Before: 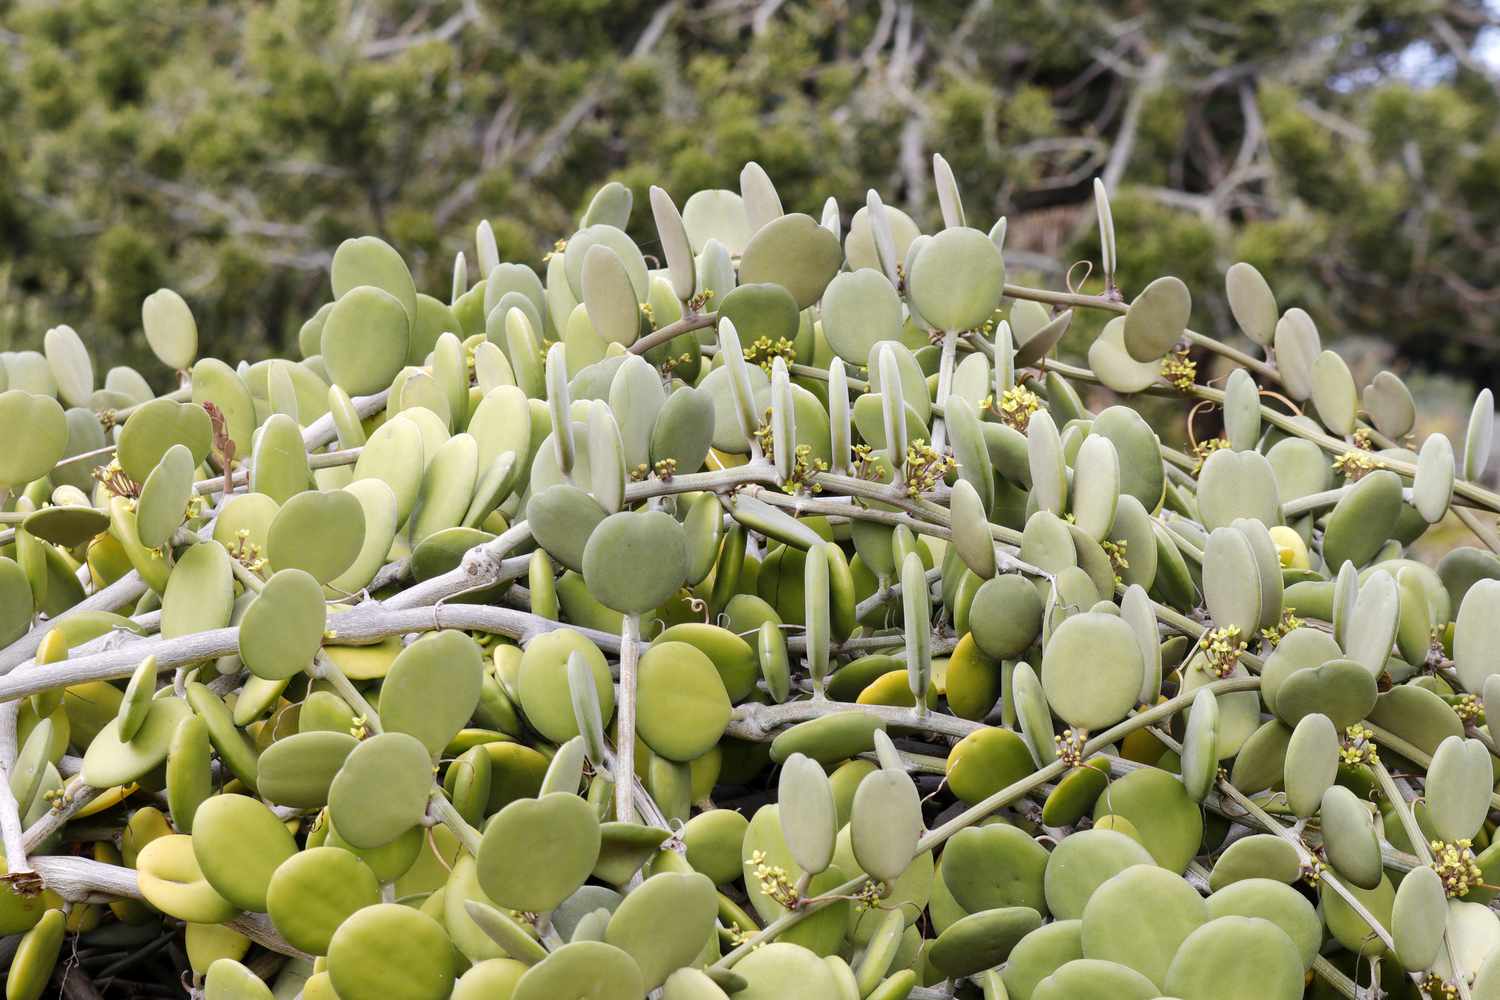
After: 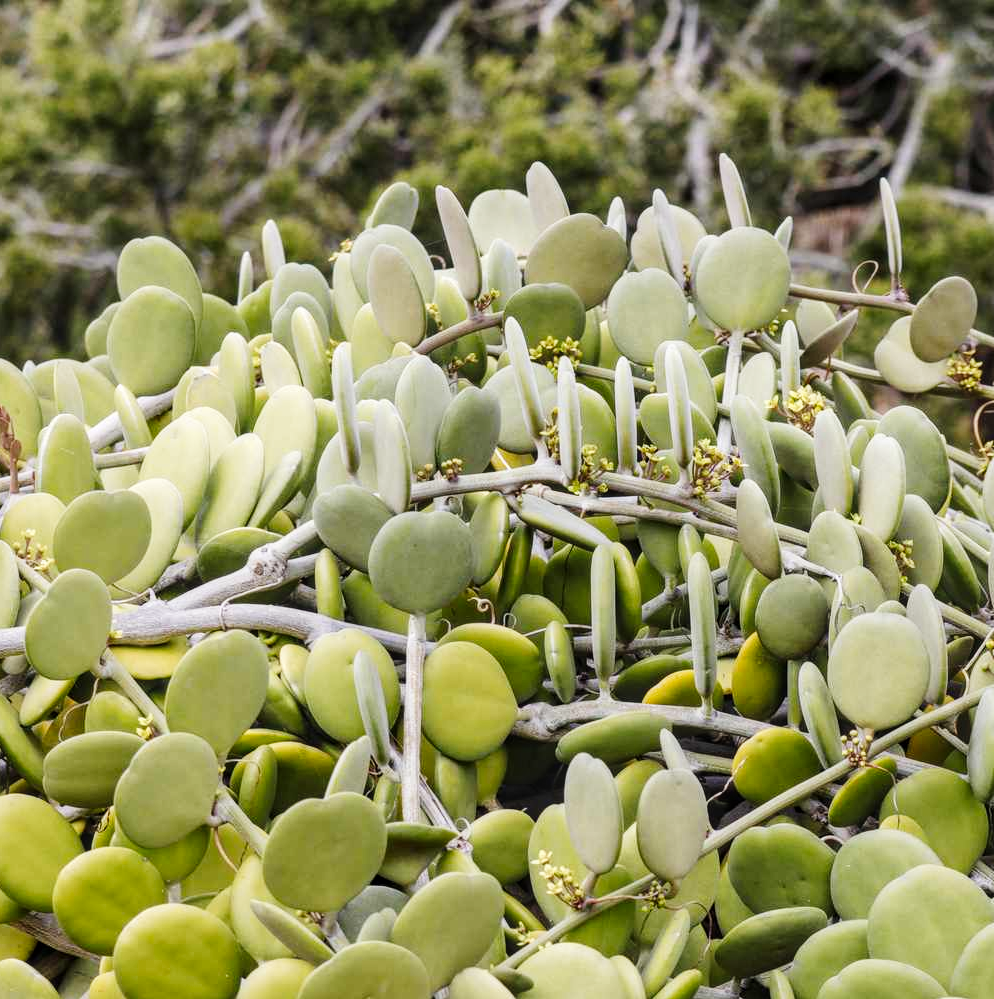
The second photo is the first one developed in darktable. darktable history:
local contrast: on, module defaults
tone curve: curves: ch0 [(0, 0.011) (0.139, 0.106) (0.295, 0.271) (0.499, 0.523) (0.739, 0.782) (0.857, 0.879) (1, 0.967)]; ch1 [(0, 0) (0.291, 0.229) (0.394, 0.365) (0.469, 0.456) (0.495, 0.497) (0.524, 0.53) (0.588, 0.62) (0.725, 0.779) (1, 1)]; ch2 [(0, 0) (0.125, 0.089) (0.35, 0.317) (0.437, 0.42) (0.502, 0.499) (0.537, 0.551) (0.613, 0.636) (1, 1)], preserve colors none
crop and rotate: left 14.322%, right 19.381%
